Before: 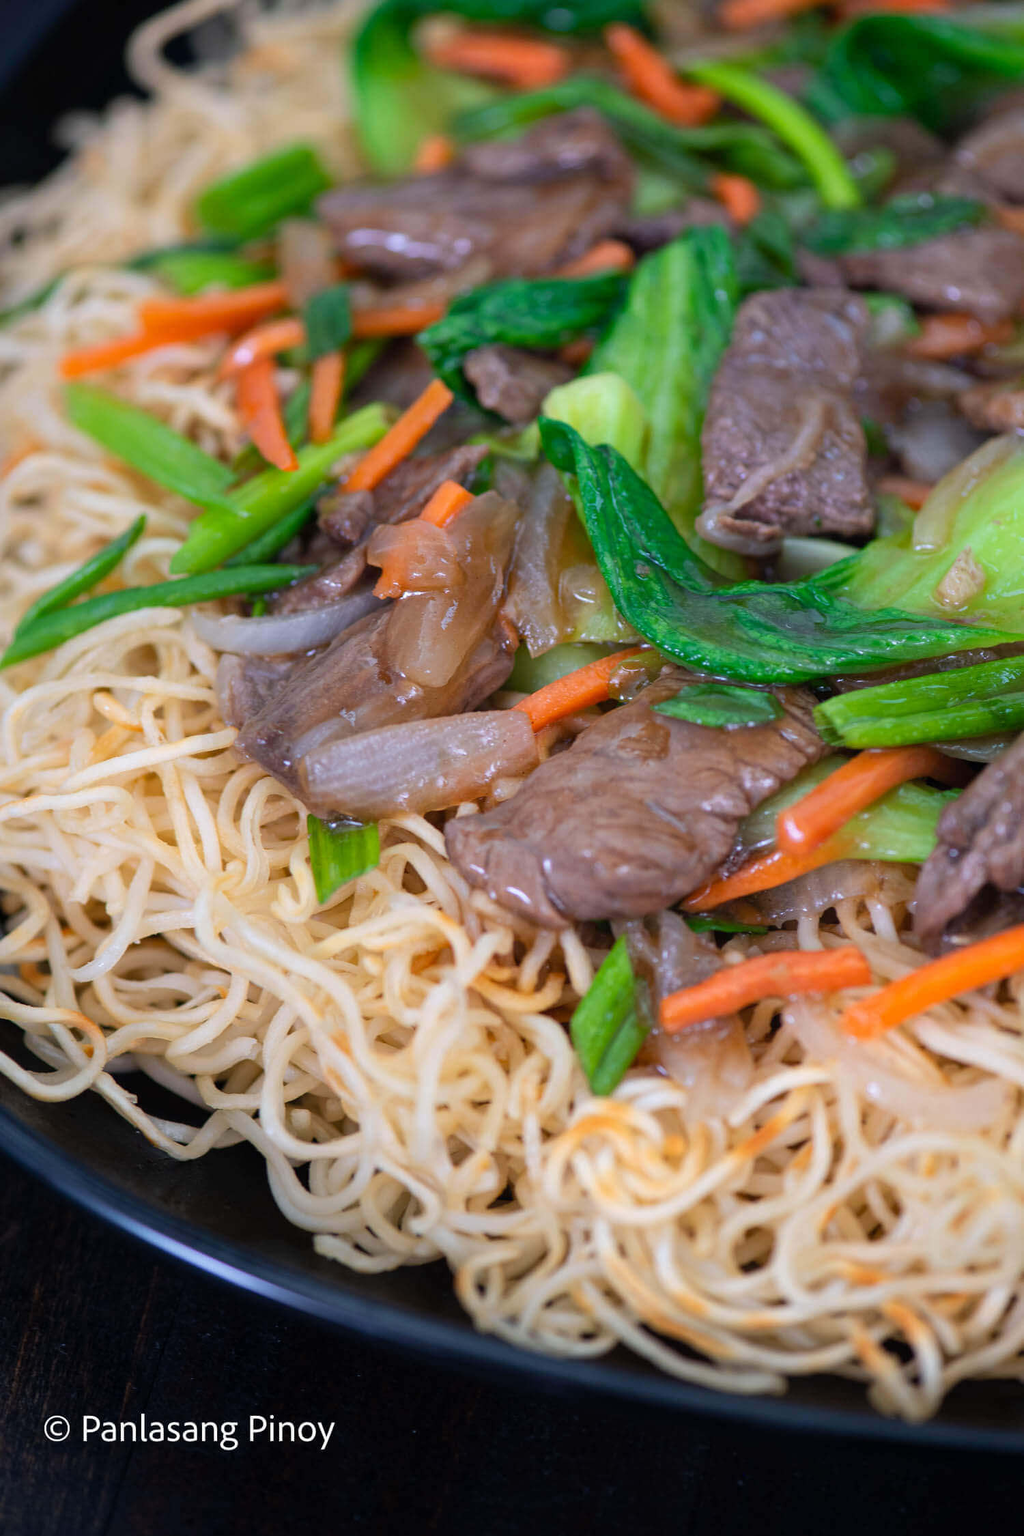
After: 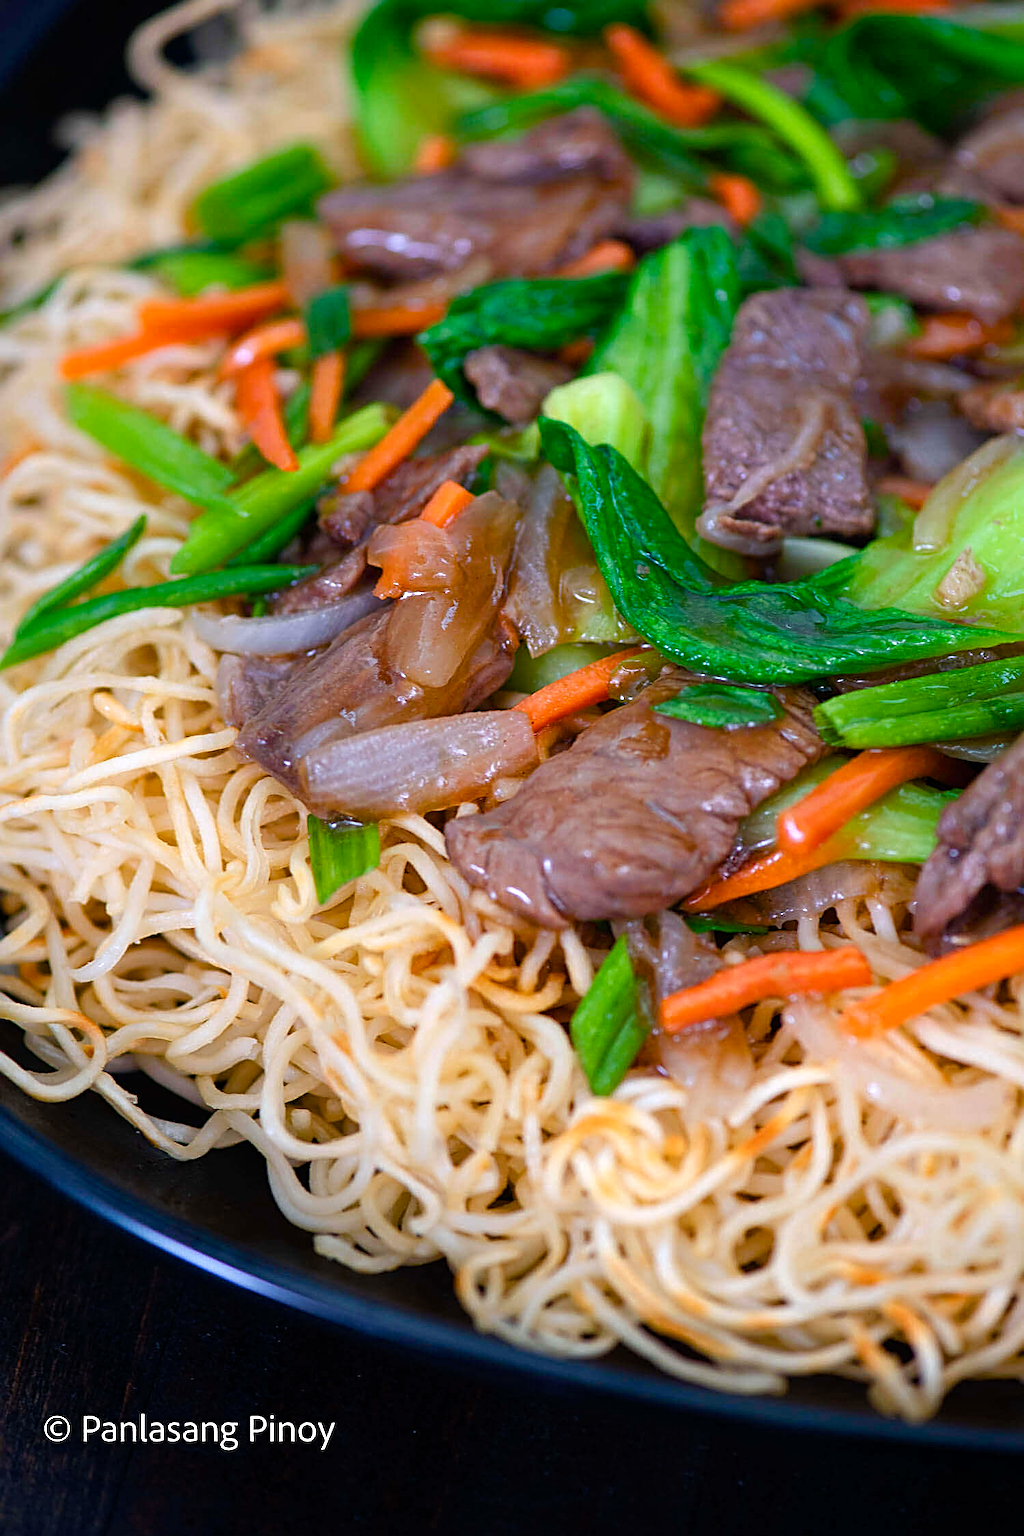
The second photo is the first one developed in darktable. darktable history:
color balance rgb: perceptual saturation grading › global saturation 20%, perceptual saturation grading › highlights -25%, perceptual saturation grading › shadows 50%
color balance: contrast 10%
sharpen: radius 2.531, amount 0.628
